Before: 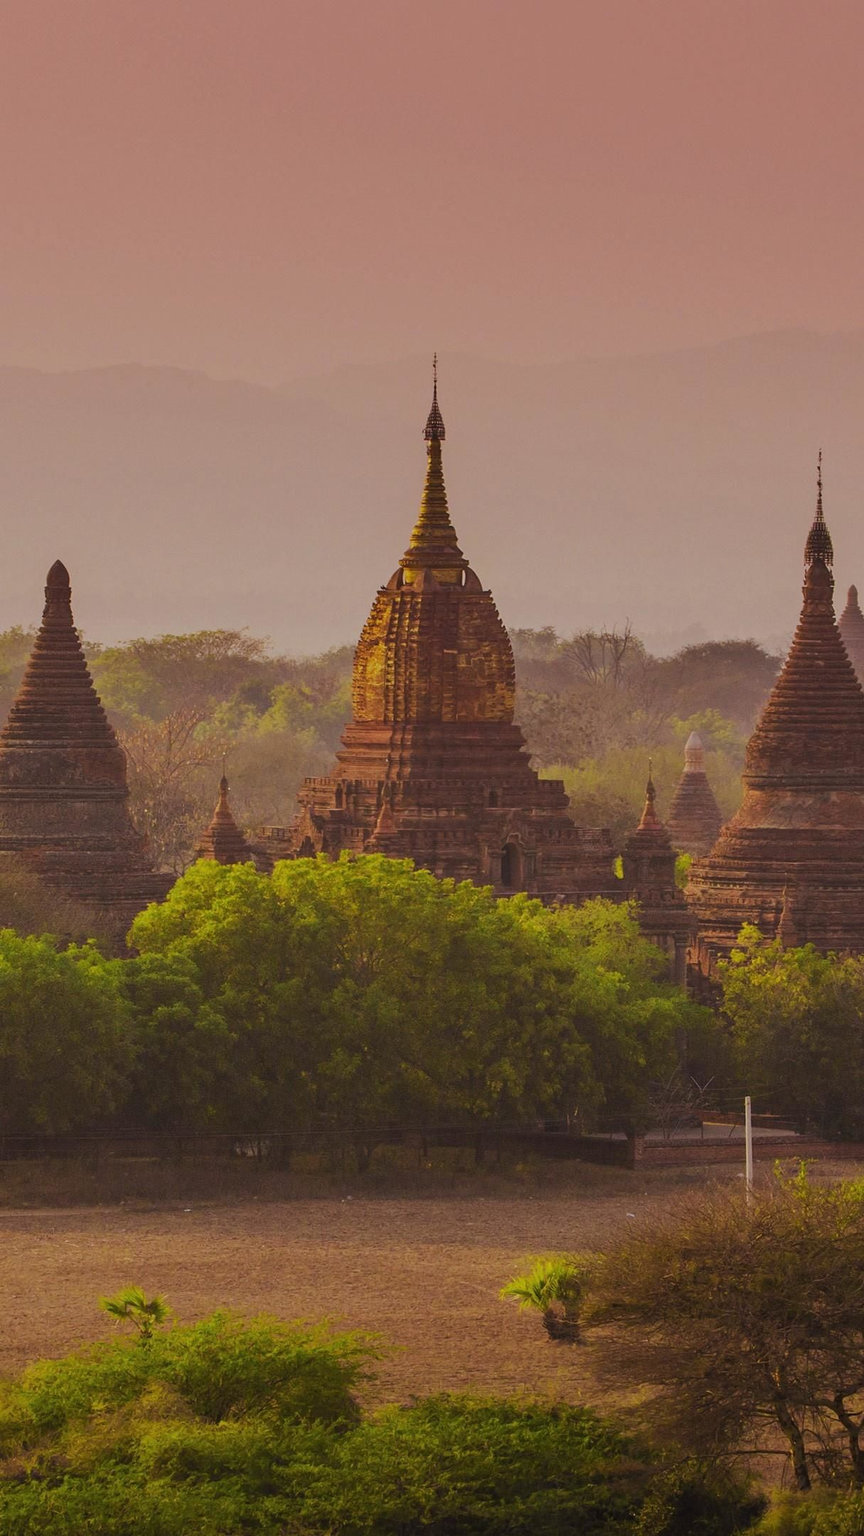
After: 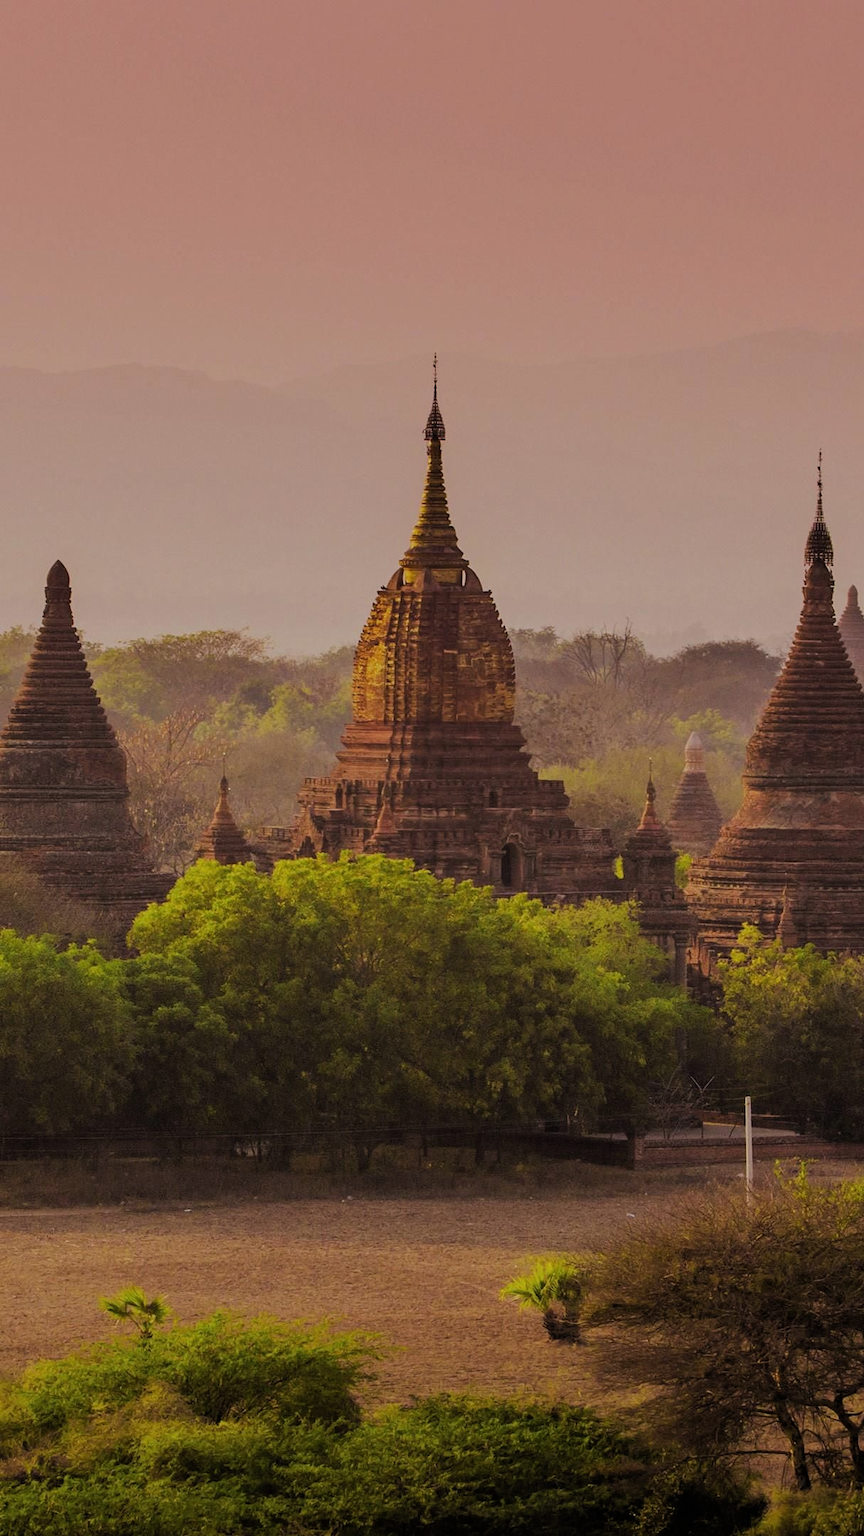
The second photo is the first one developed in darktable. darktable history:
filmic rgb: black relative exposure -7.98 EV, white relative exposure 4.02 EV, hardness 4.19, latitude 50.02%, contrast 1.101, add noise in highlights 0.1, color science v4 (2020), type of noise poissonian
